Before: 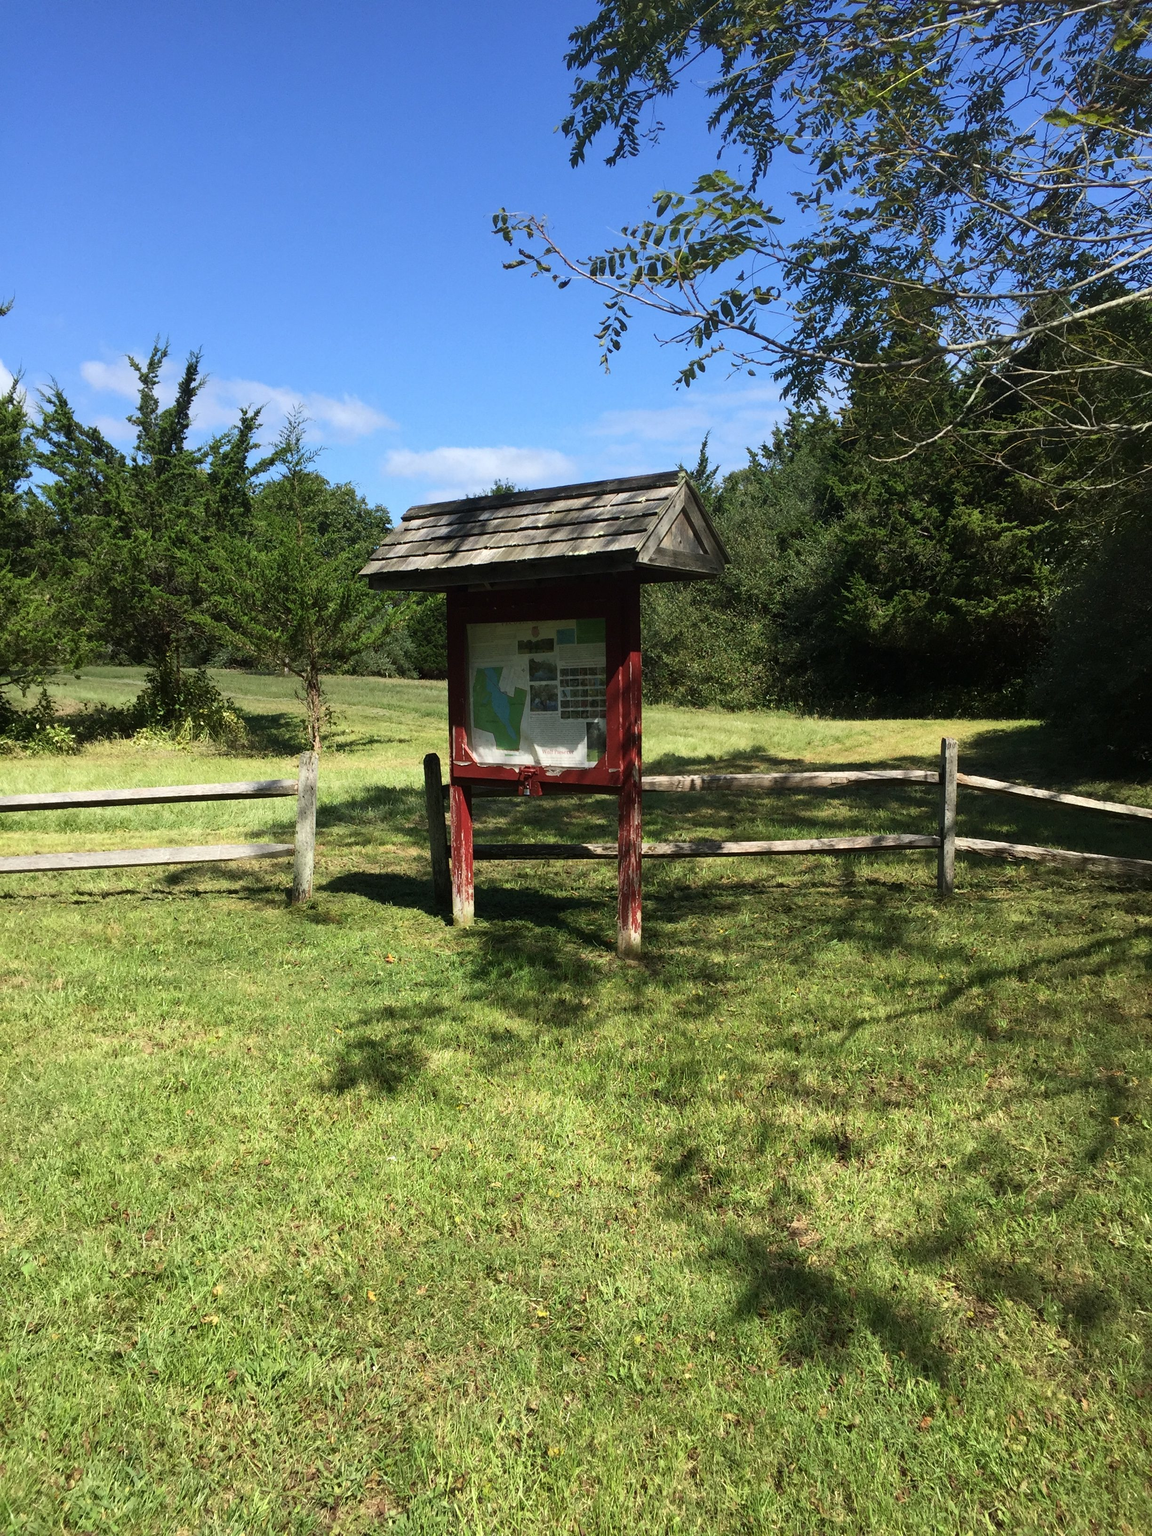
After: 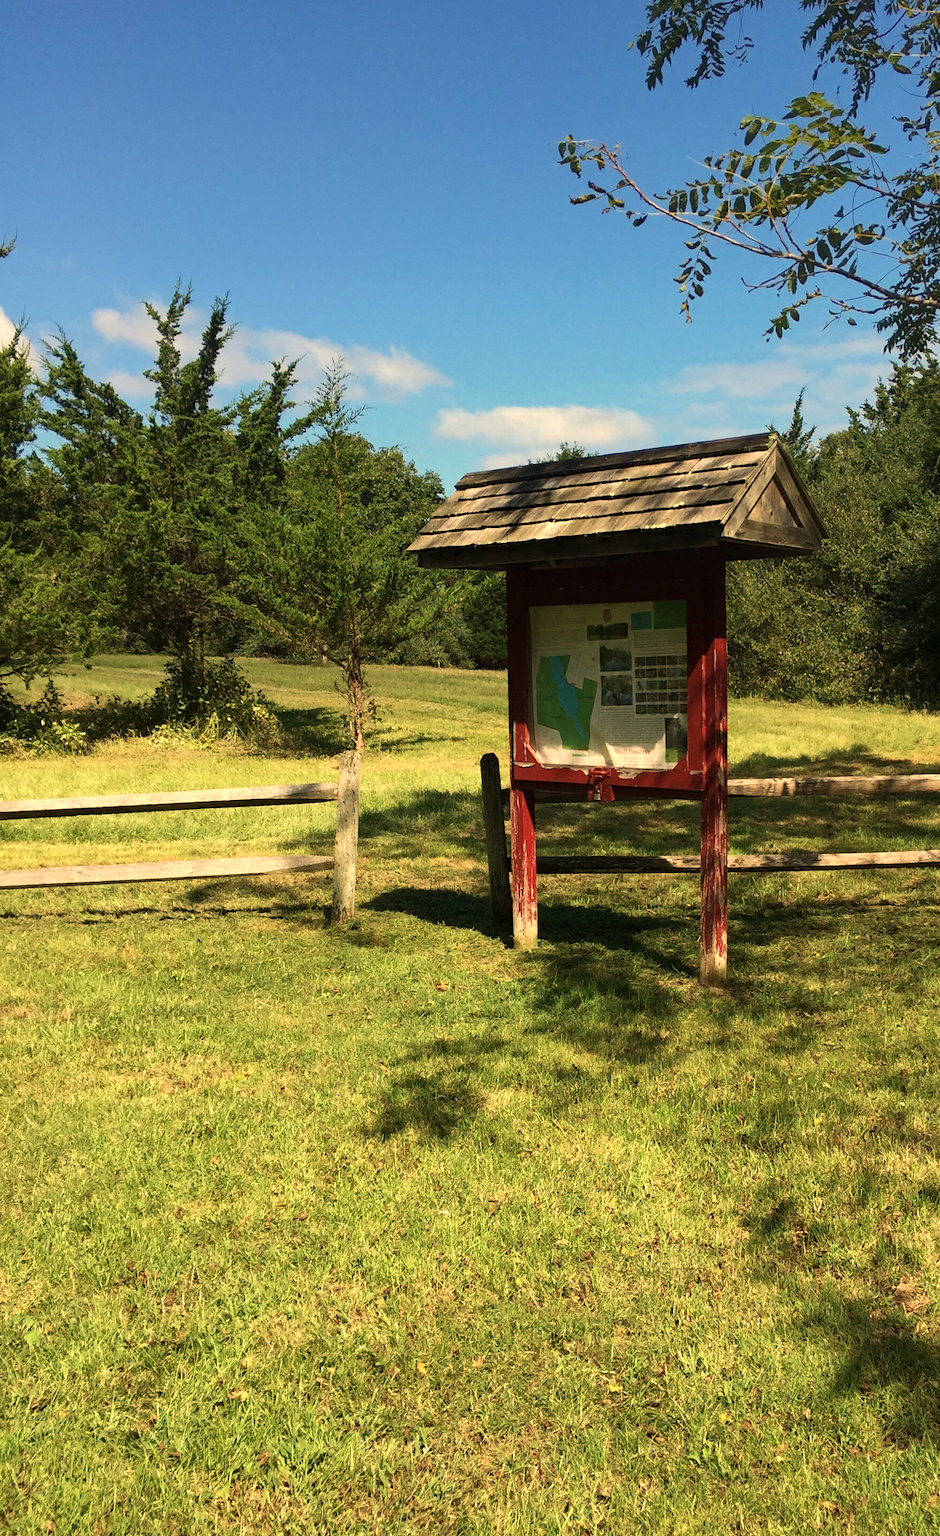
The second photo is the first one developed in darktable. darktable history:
velvia: strength 21.76%
haze removal: compatibility mode true, adaptive false
white balance: red 1.138, green 0.996, blue 0.812
crop: top 5.803%, right 27.864%, bottom 5.804%
